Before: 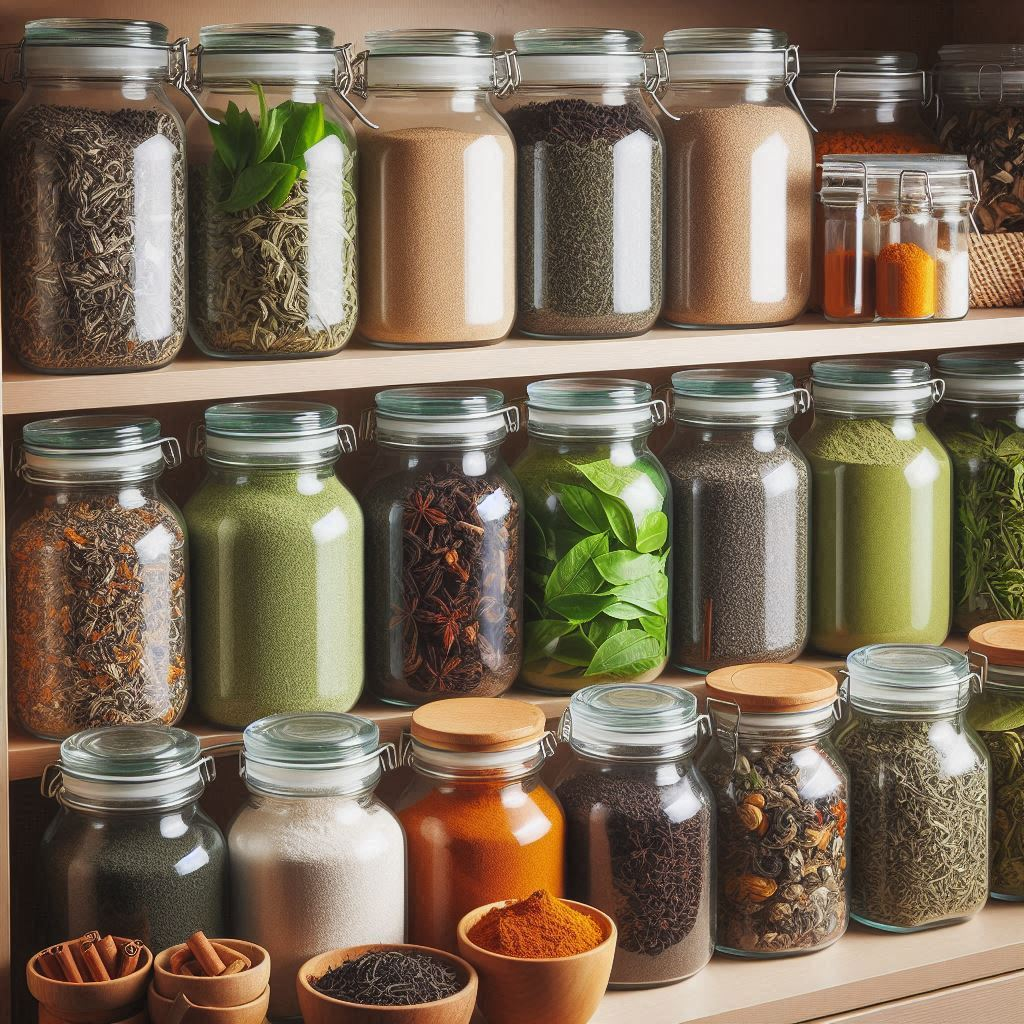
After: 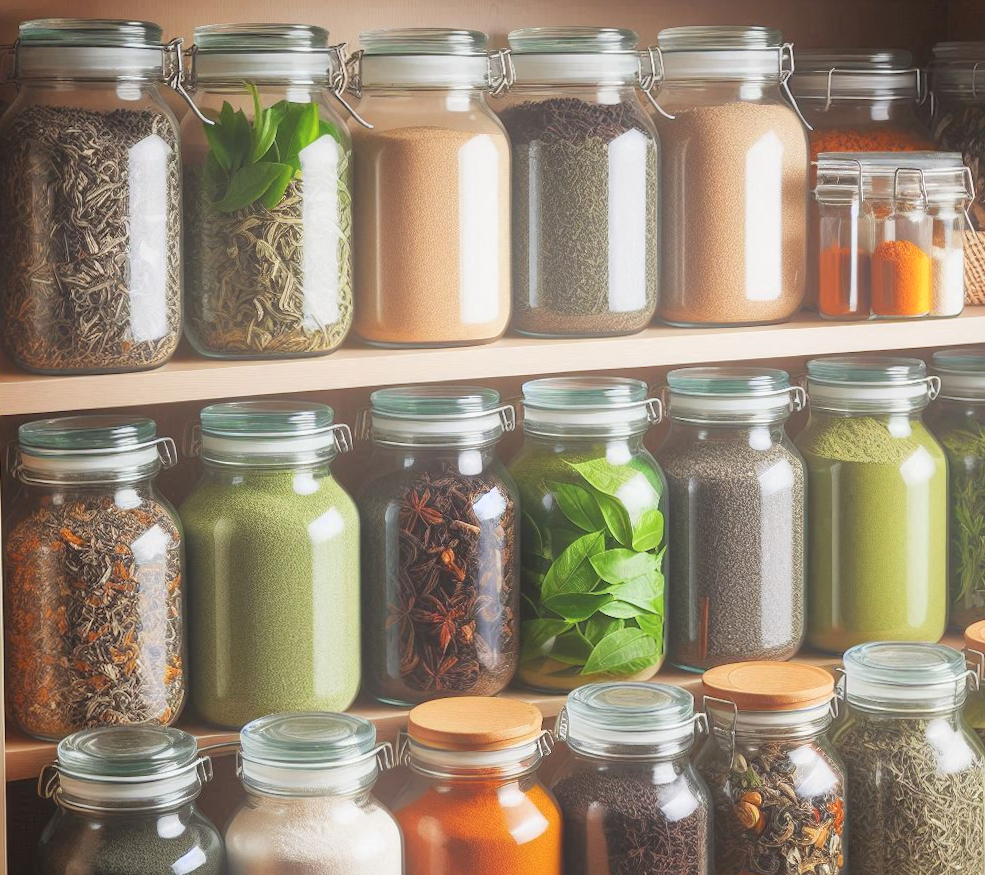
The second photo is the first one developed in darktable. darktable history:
crop and rotate: angle 0.2°, left 0.275%, right 3.127%, bottom 14.18%
bloom: on, module defaults
